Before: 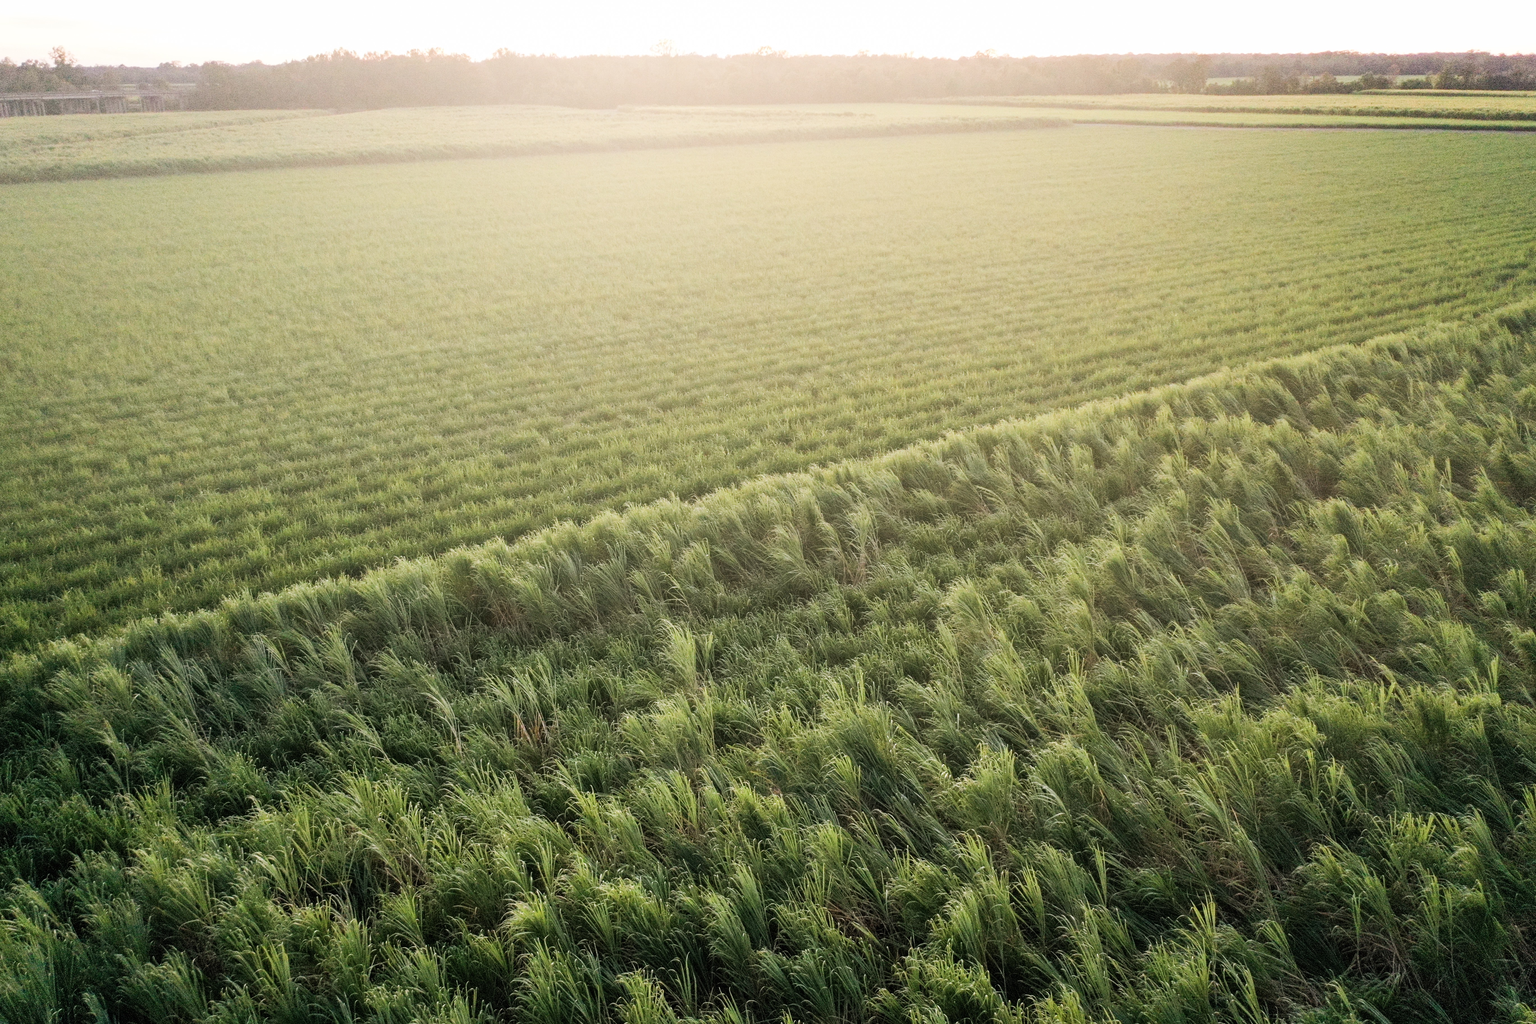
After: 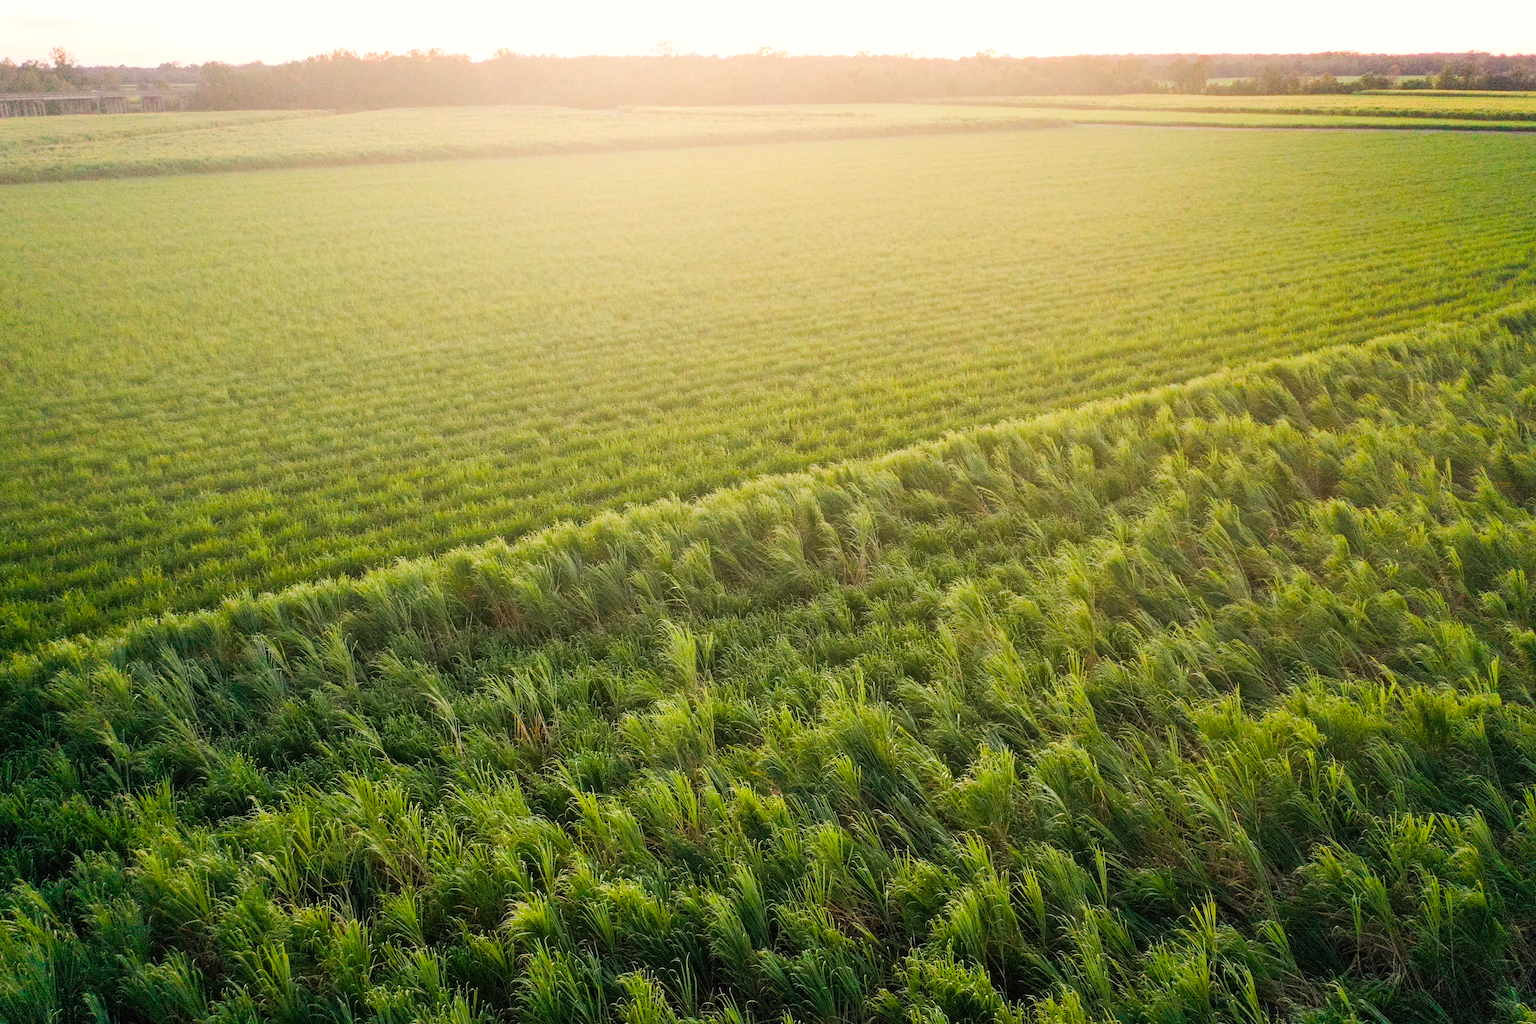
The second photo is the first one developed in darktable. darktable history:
color correction: highlights b* 2.94
color balance rgb: perceptual saturation grading › global saturation 25.214%, global vibrance 20%
